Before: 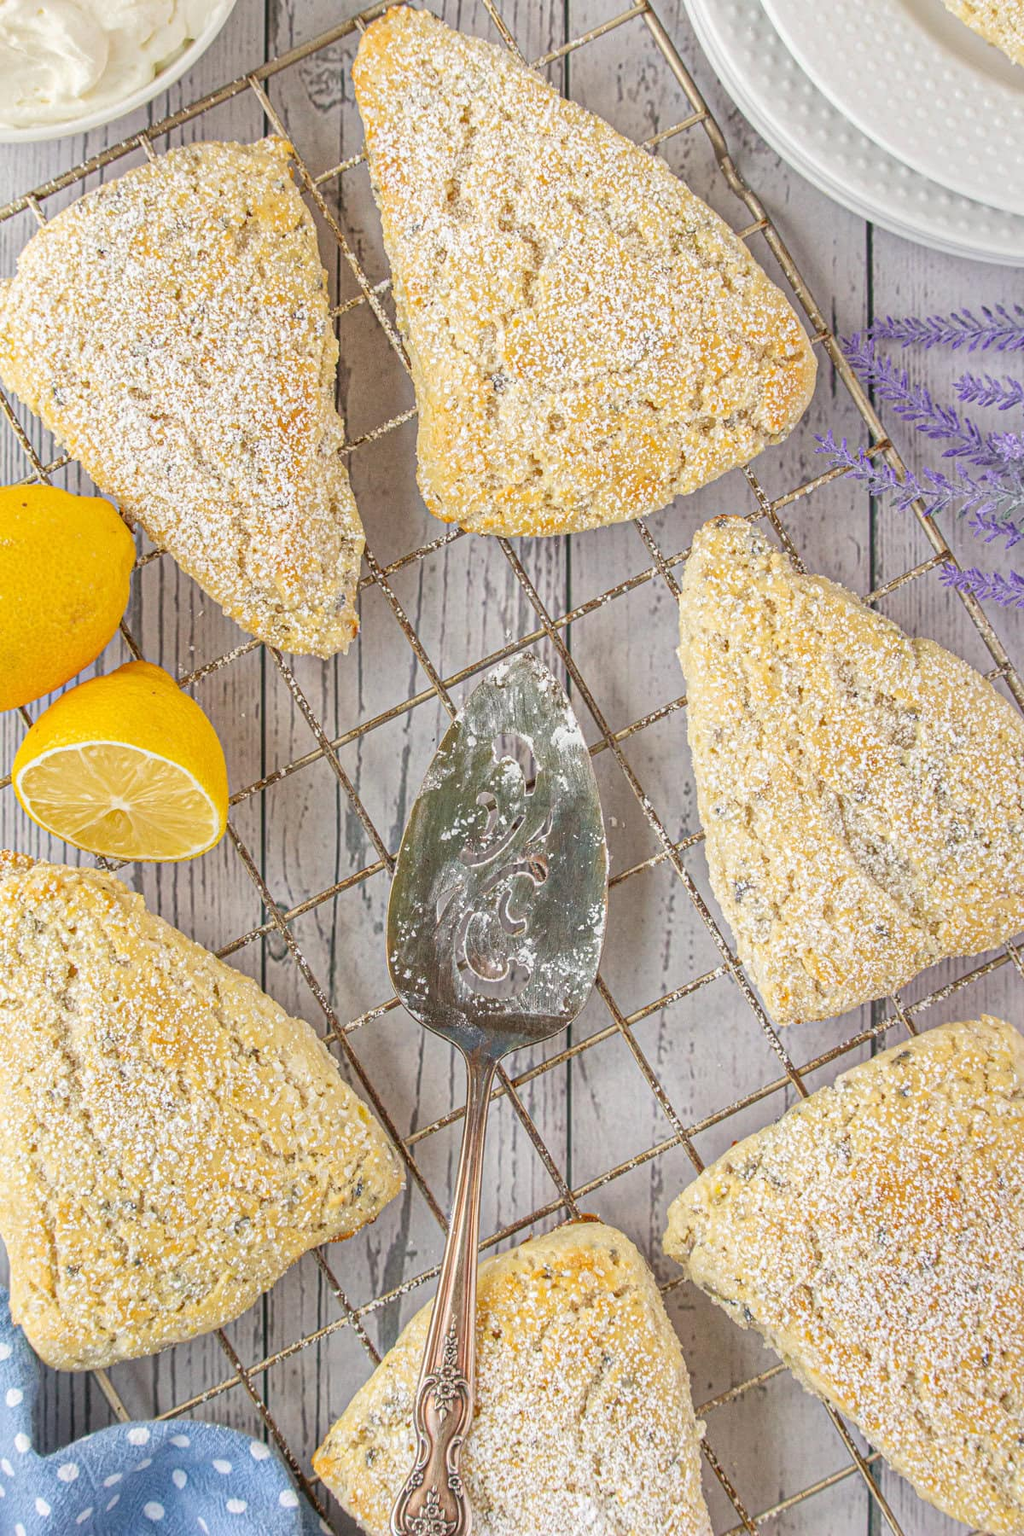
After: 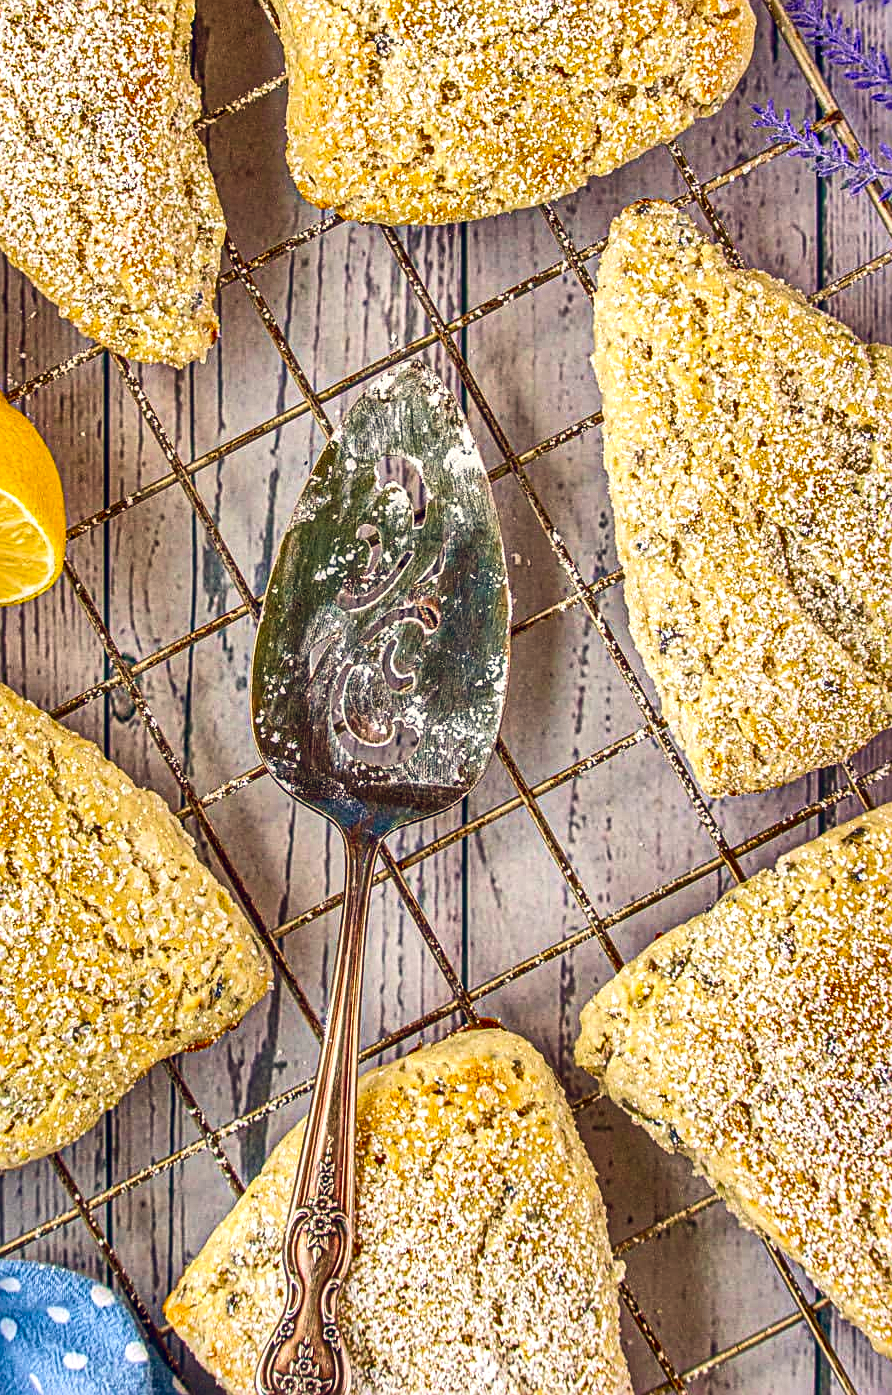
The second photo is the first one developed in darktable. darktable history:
color balance rgb: power › hue 62.49°, highlights gain › chroma 2.037%, highlights gain › hue 73.37°, global offset › chroma 0.252%, global offset › hue 256.5°, perceptual saturation grading › global saturation 20%, perceptual saturation grading › highlights -24.85%, perceptual saturation grading › shadows 25.212%, global vibrance 30.012%, contrast 9.623%
velvia: on, module defaults
crop: left 16.864%, top 22.472%, right 8.775%
local contrast: on, module defaults
contrast brightness saturation: contrast 0.211, brightness -0.112, saturation 0.21
sharpen: on, module defaults
shadows and highlights: shadows 60.06, highlights -60.54, soften with gaussian
